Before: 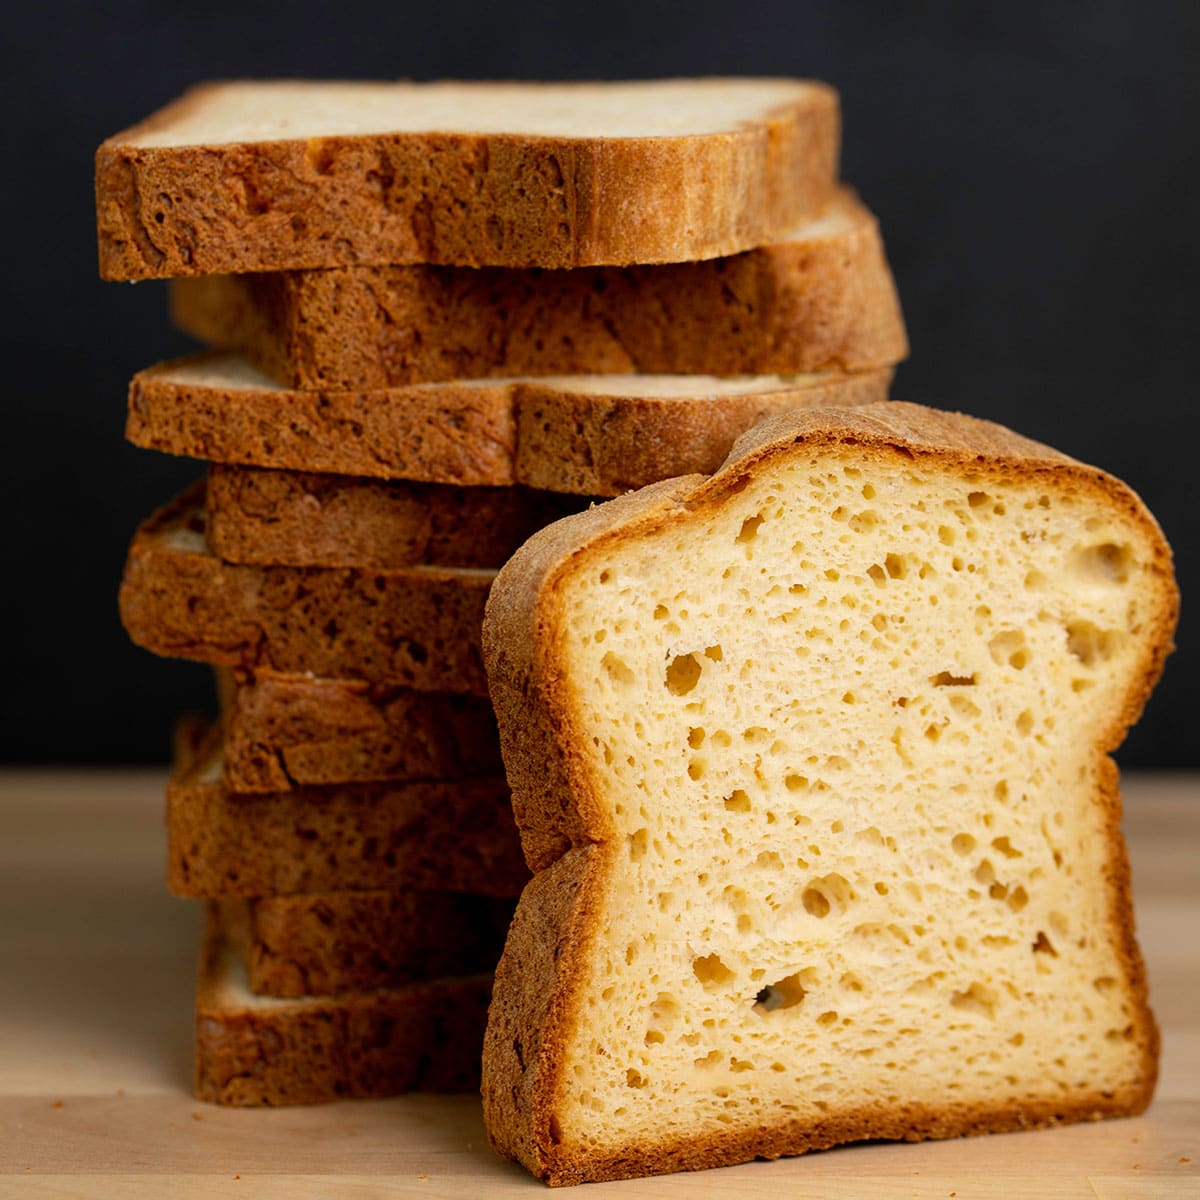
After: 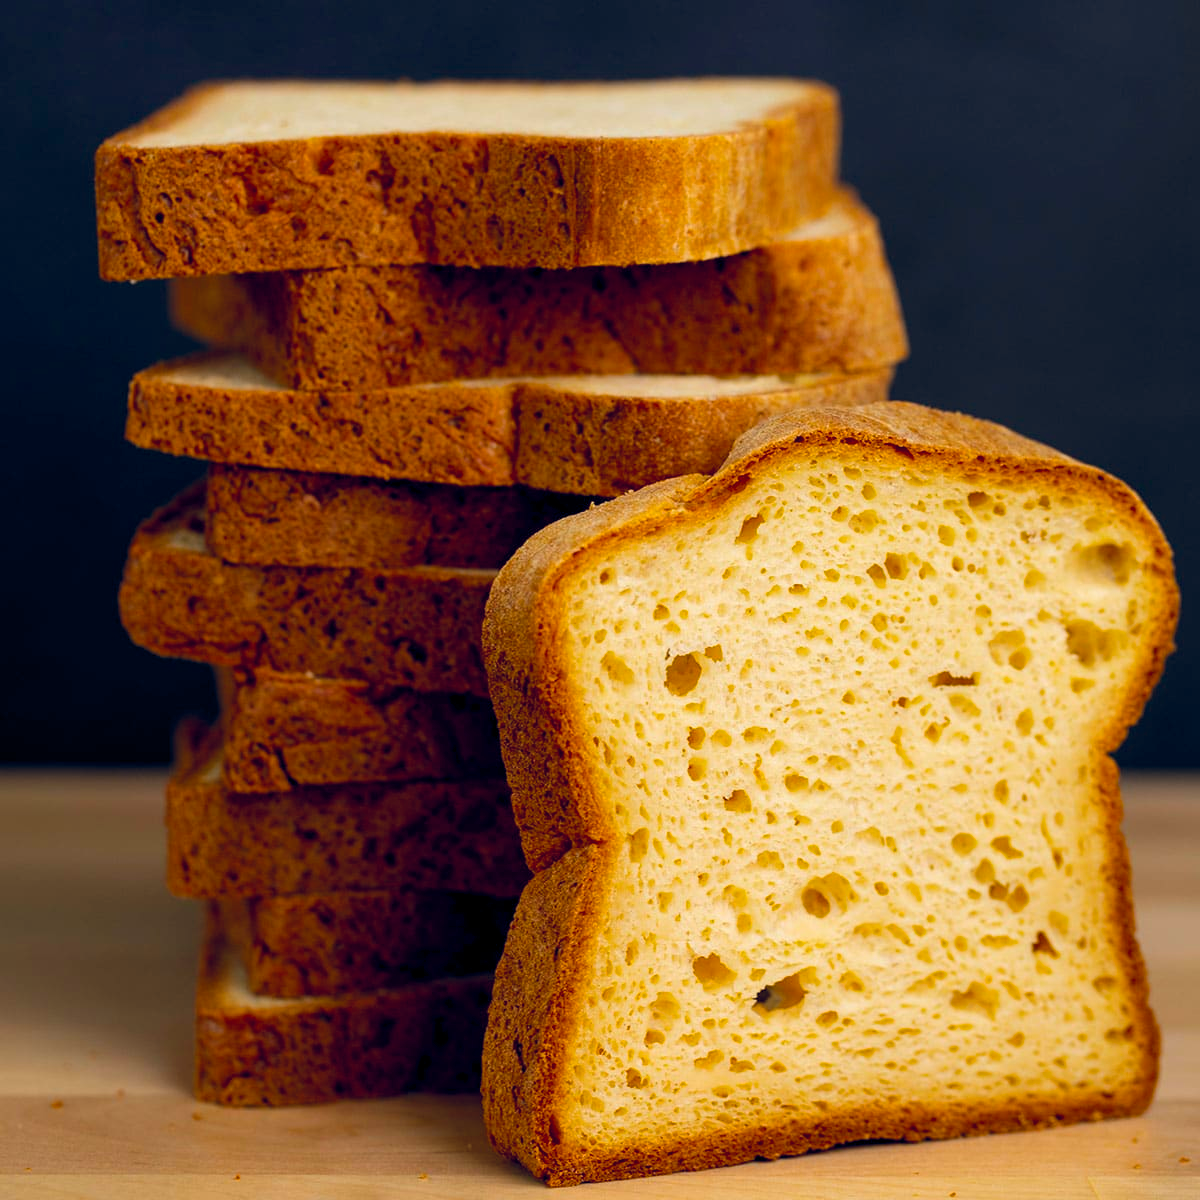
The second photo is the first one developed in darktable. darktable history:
color balance rgb: power › hue 60.4°, global offset › chroma 0.131%, global offset › hue 253.2°, perceptual saturation grading › global saturation 38.991%
